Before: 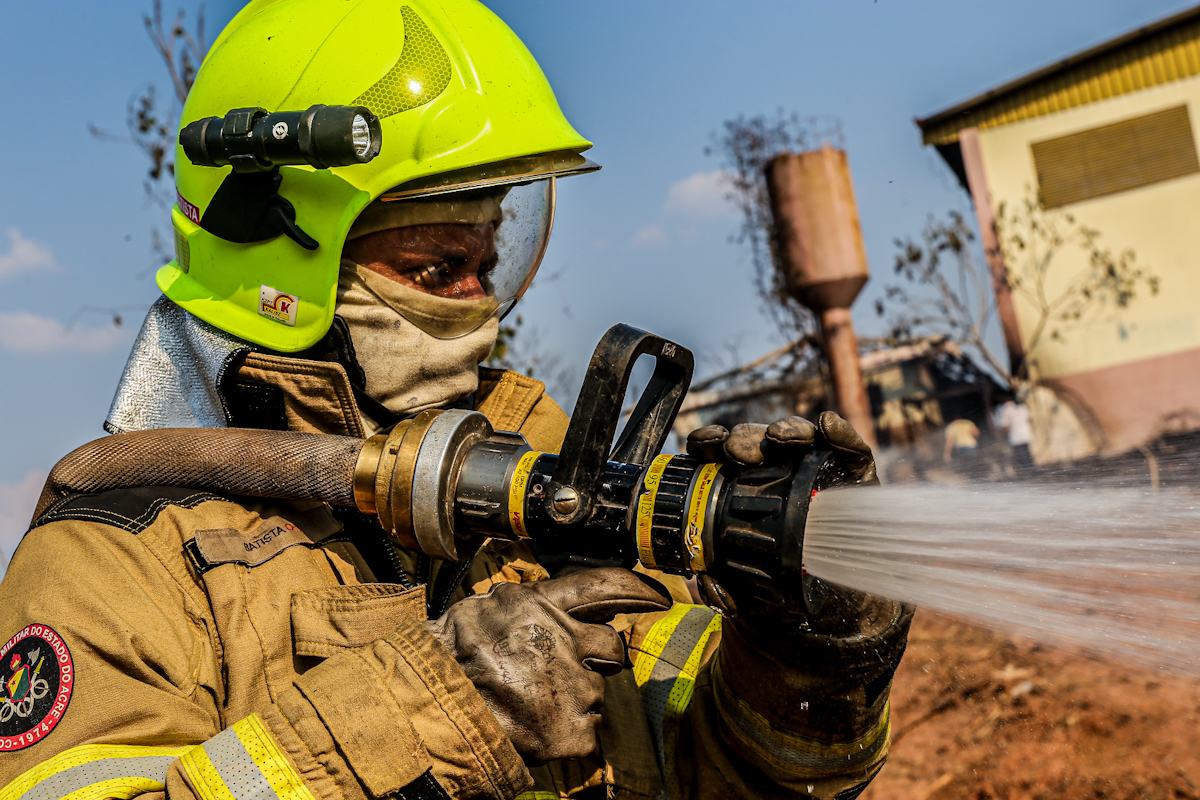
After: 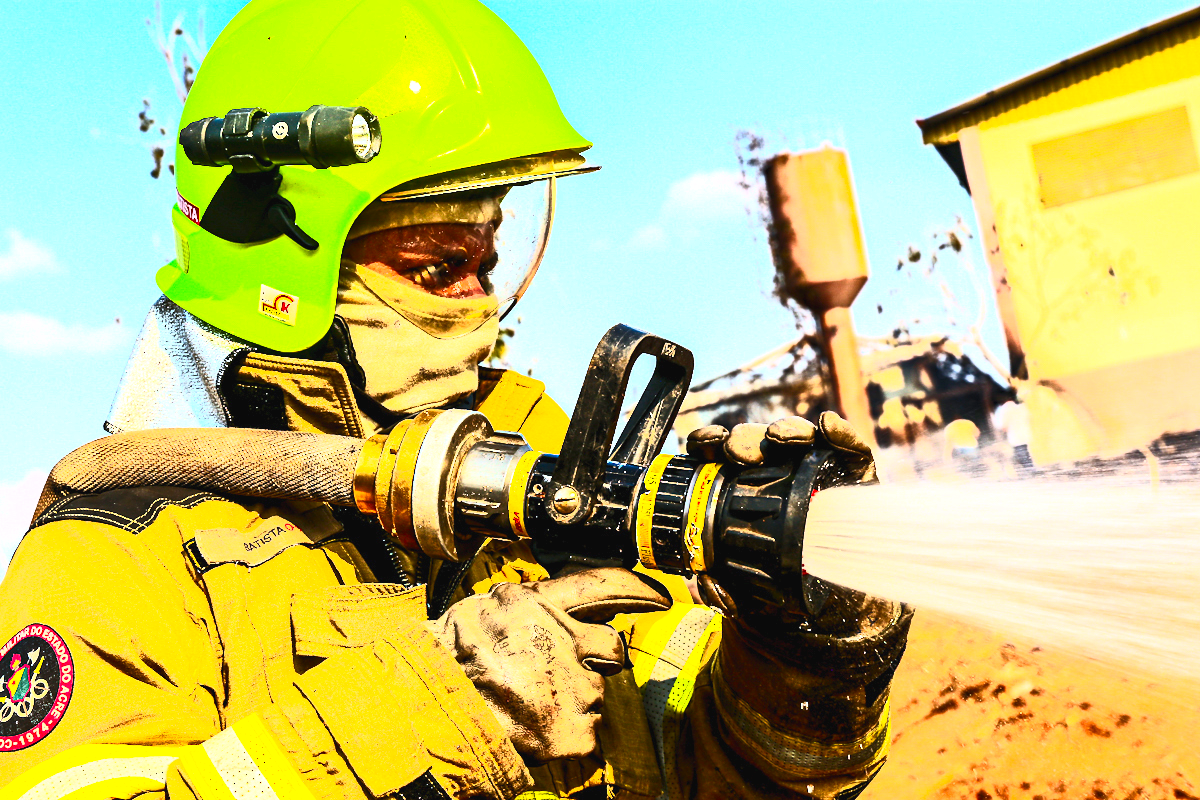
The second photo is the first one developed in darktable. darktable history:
exposure: black level correction 0, exposure 1.3 EV, compensate exposure bias true, compensate highlight preservation false
contrast brightness saturation: contrast 0.83, brightness 0.59, saturation 0.59
